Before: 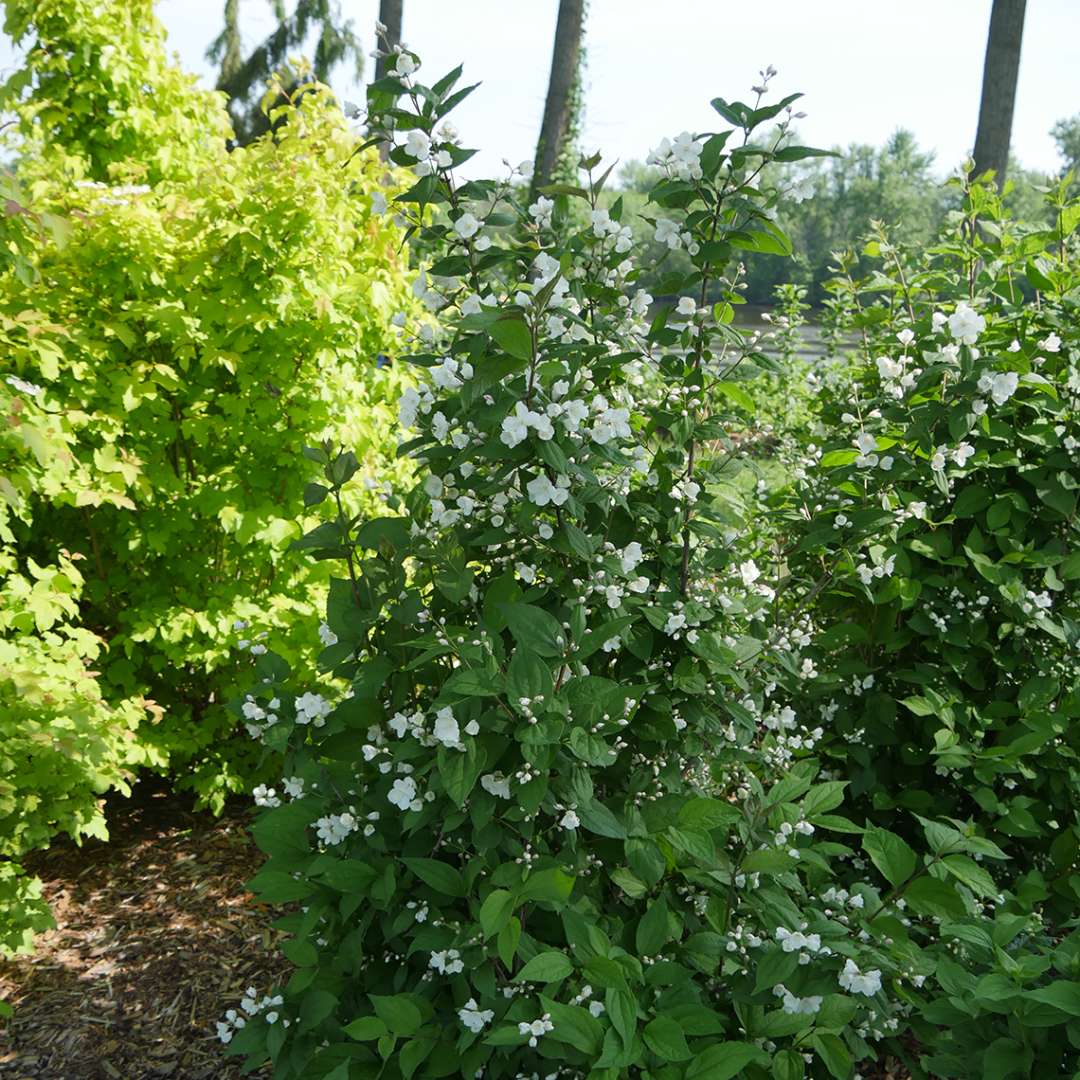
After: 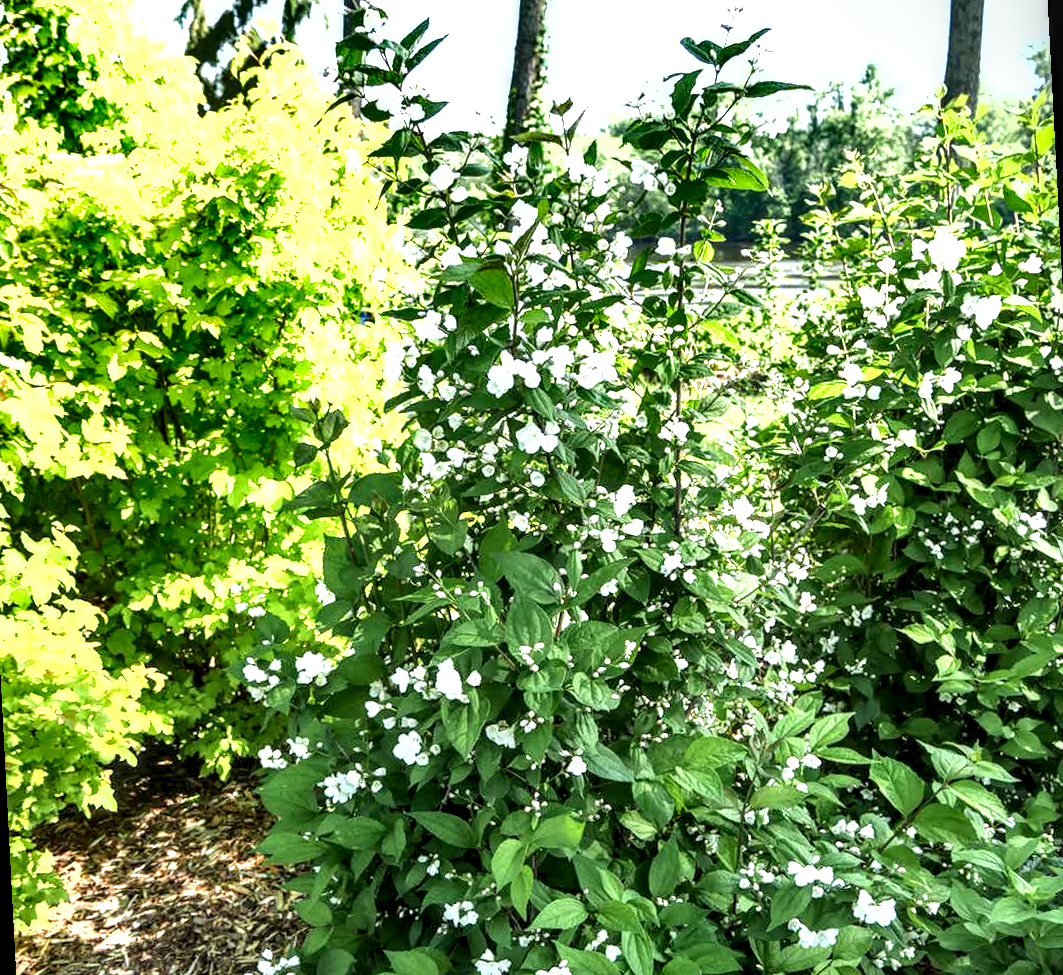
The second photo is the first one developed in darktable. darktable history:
shadows and highlights: low approximation 0.01, soften with gaussian
white balance: emerald 1
local contrast: highlights 20%, detail 197%
exposure: black level correction 0, exposure 1.388 EV, compensate exposure bias true, compensate highlight preservation false
rotate and perspective: rotation -3°, crop left 0.031, crop right 0.968, crop top 0.07, crop bottom 0.93
